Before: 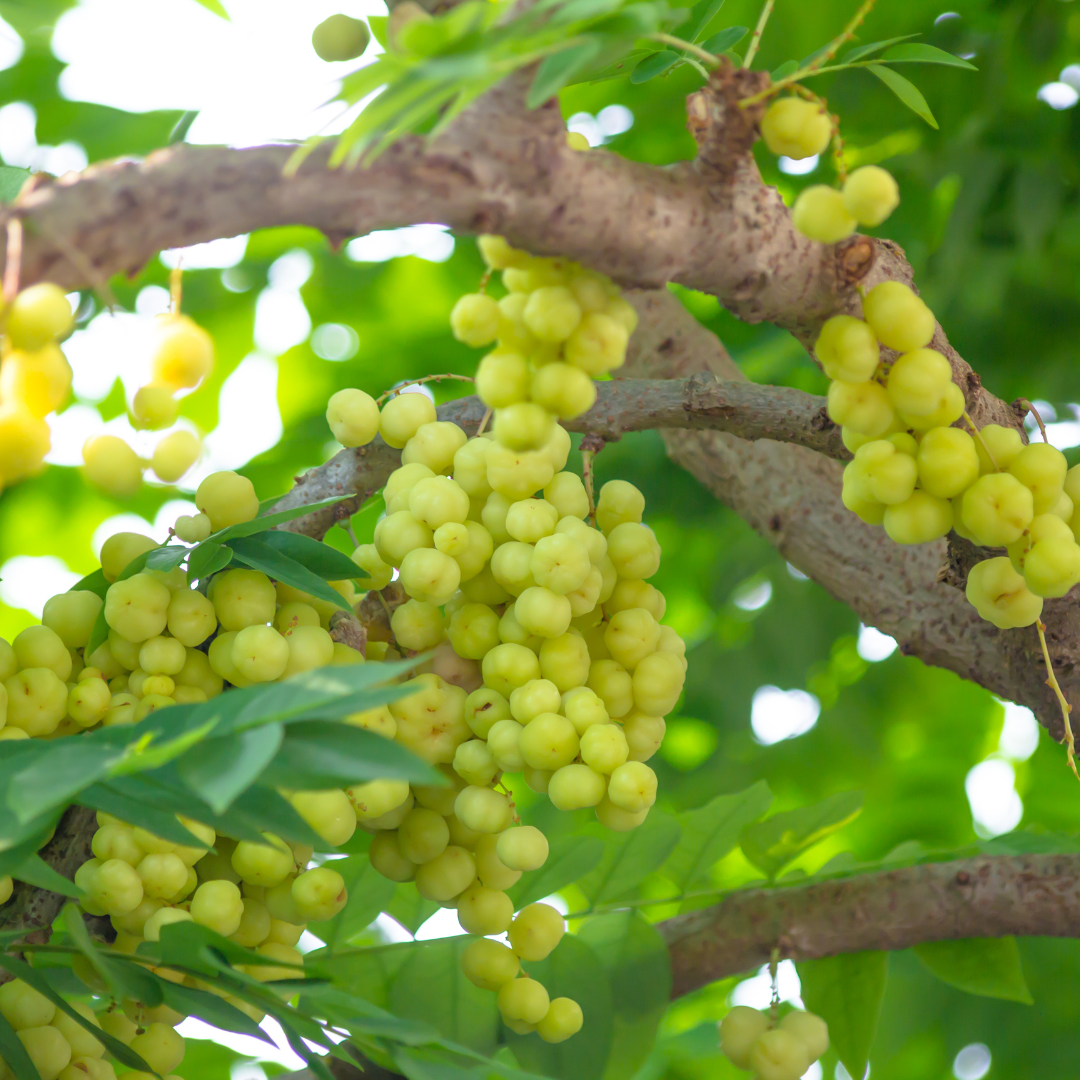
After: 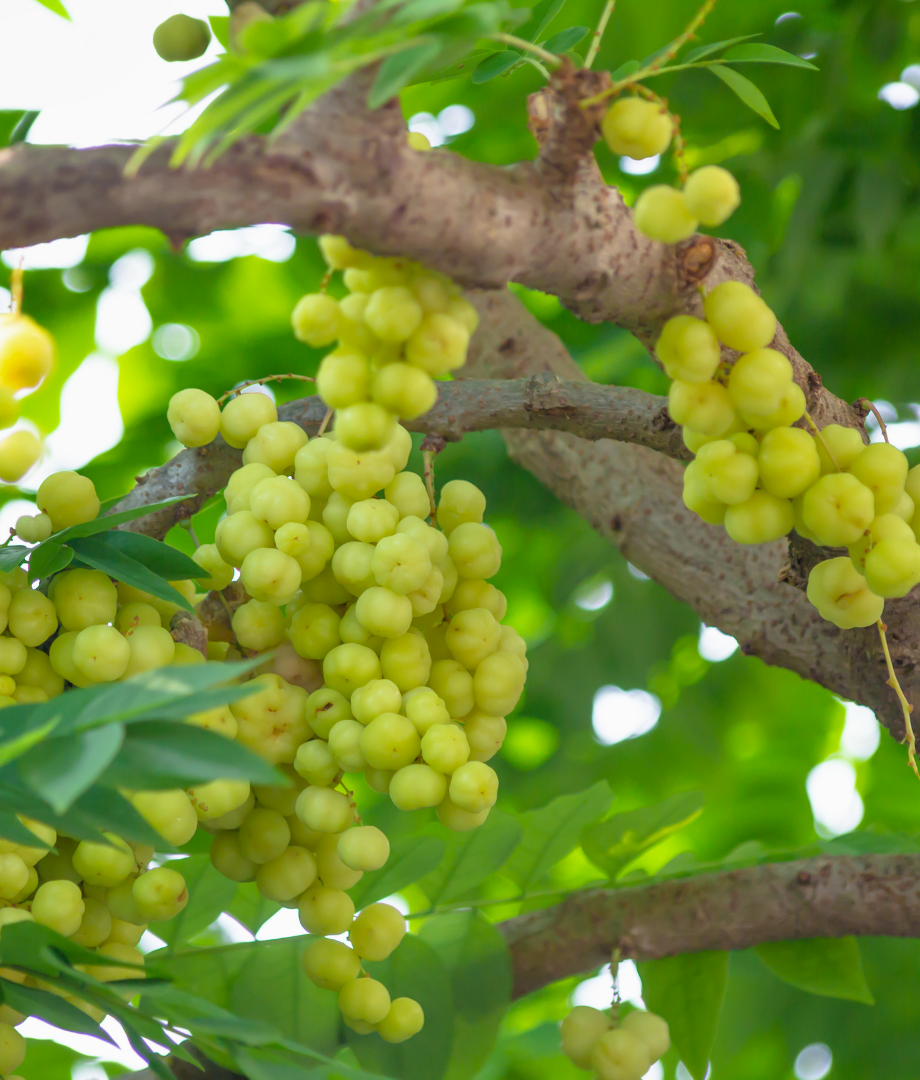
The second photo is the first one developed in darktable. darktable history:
crop and rotate: left 14.751%
shadows and highlights: shadows 43.43, white point adjustment -1.31, soften with gaussian
